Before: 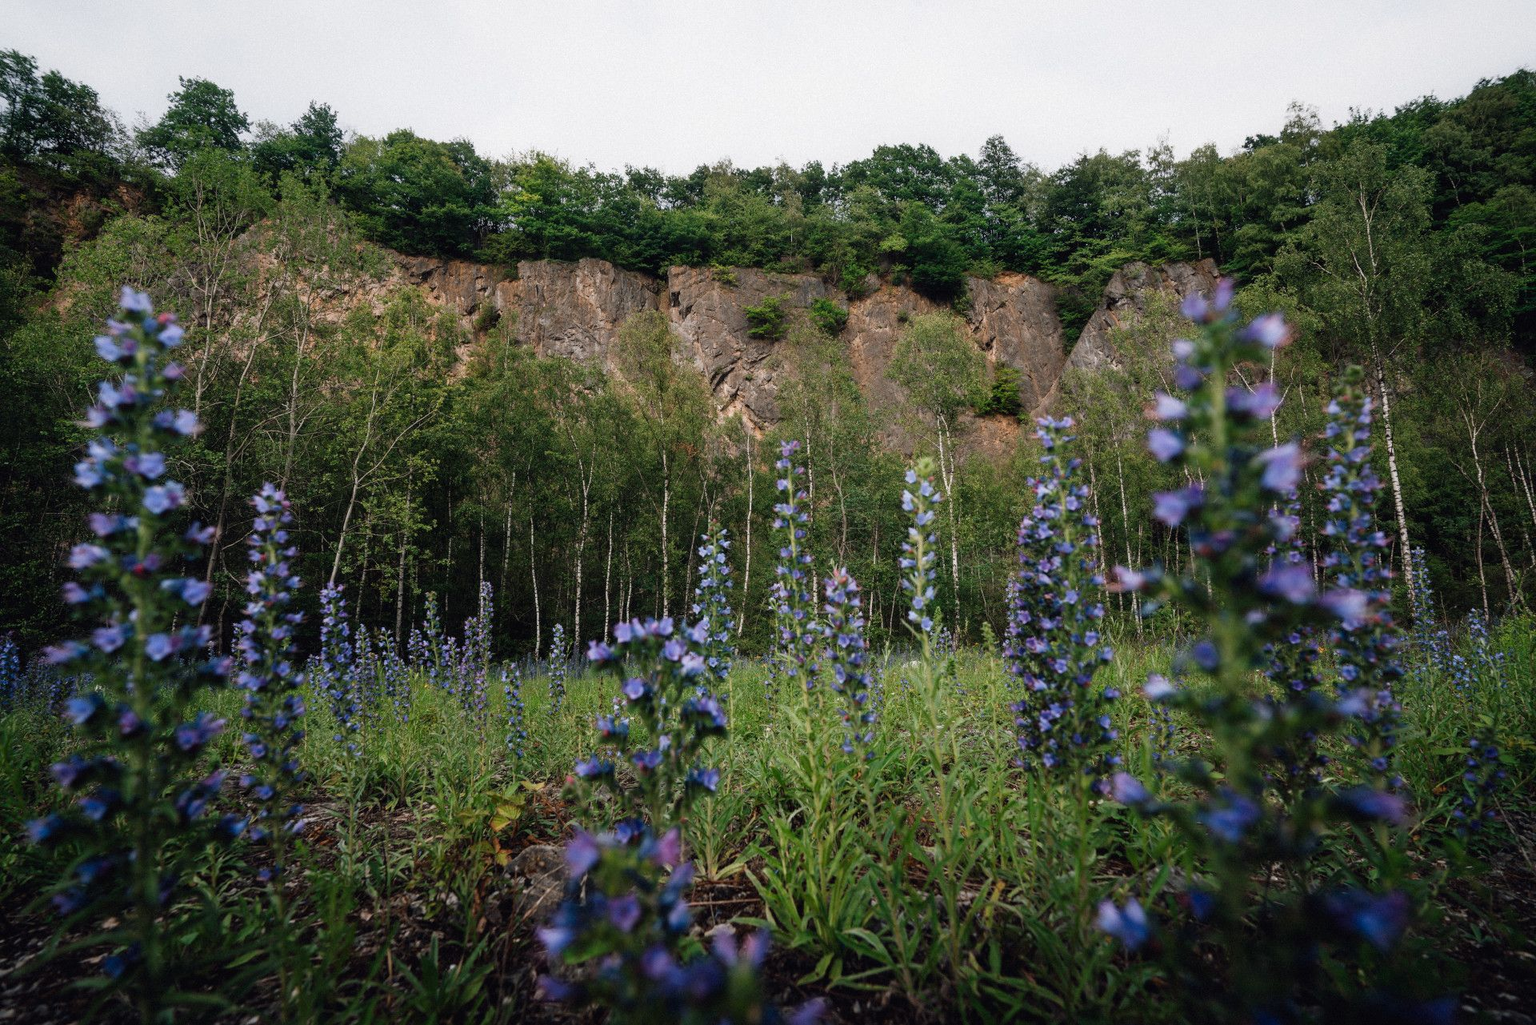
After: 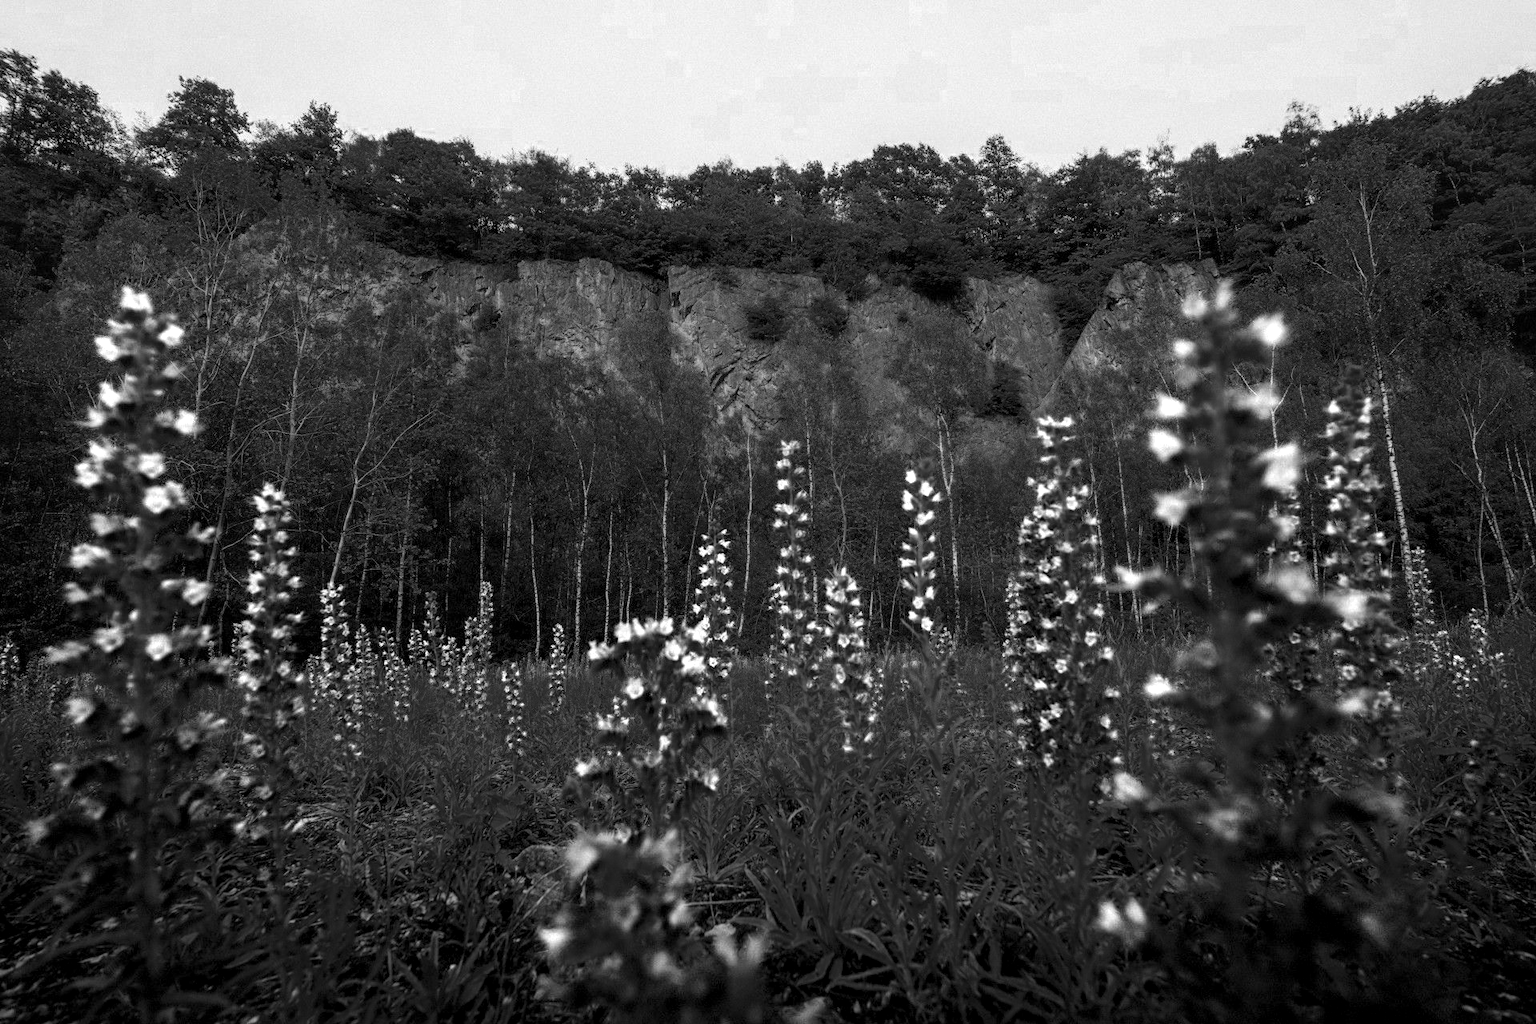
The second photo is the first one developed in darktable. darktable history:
local contrast: detail 130%
color balance rgb: linear chroma grading › global chroma 15%, perceptual saturation grading › global saturation 30%
color zones: curves: ch0 [(0.287, 0.048) (0.493, 0.484) (0.737, 0.816)]; ch1 [(0, 0) (0.143, 0) (0.286, 0) (0.429, 0) (0.571, 0) (0.714, 0) (0.857, 0)]
